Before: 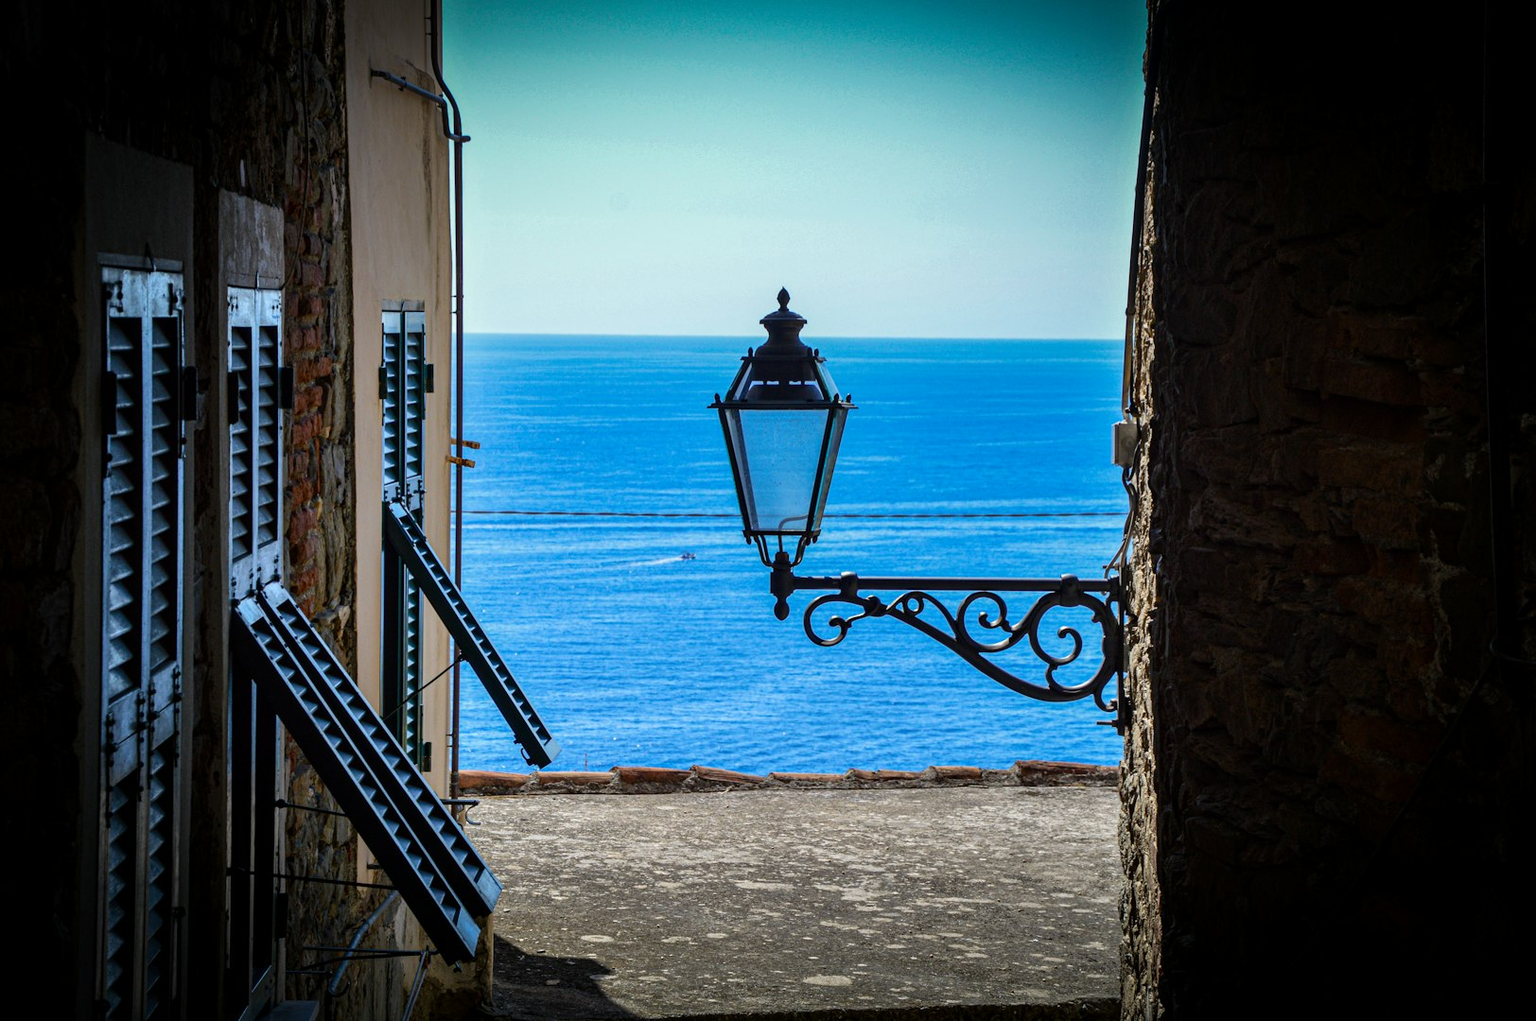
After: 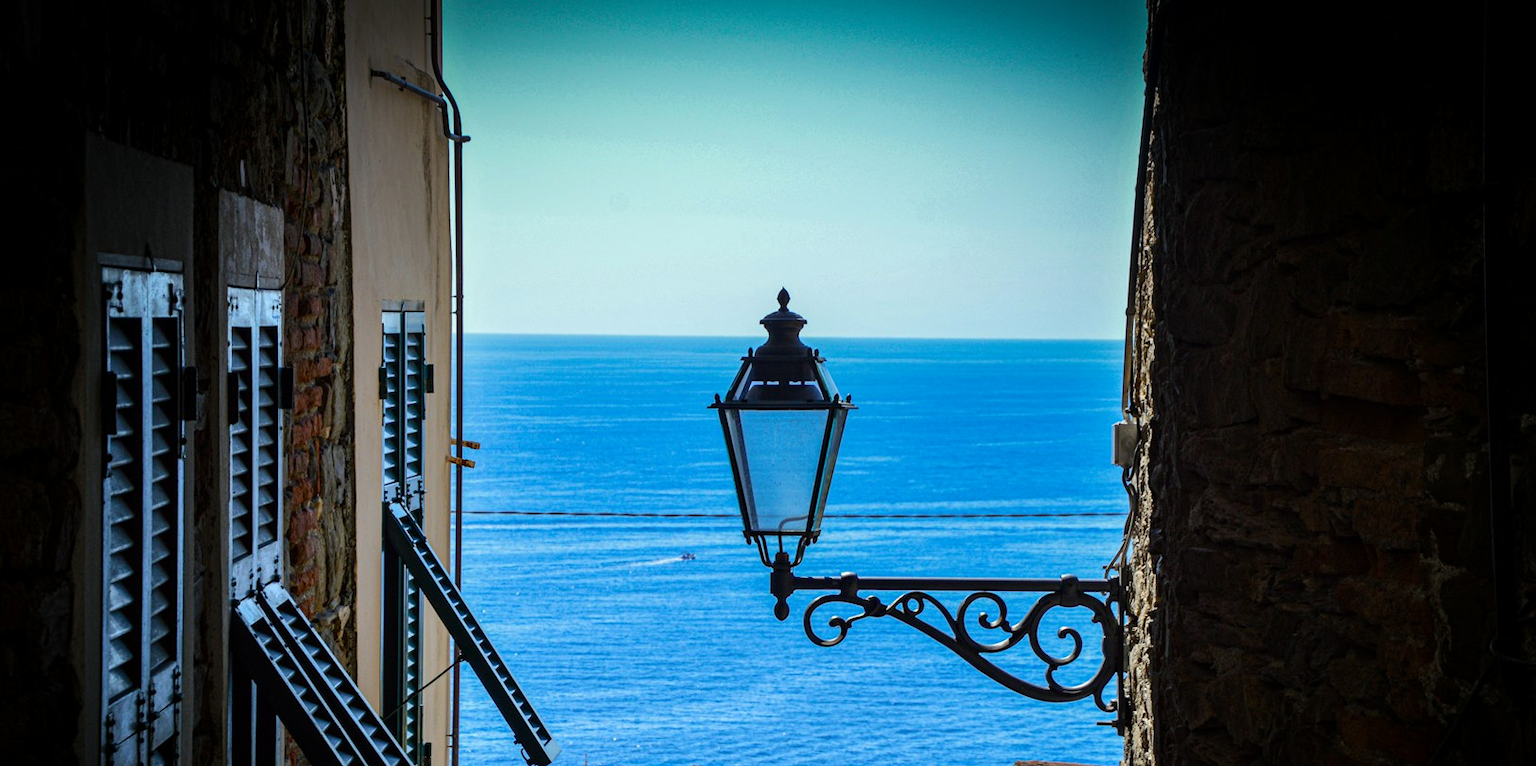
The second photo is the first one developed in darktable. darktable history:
crop: bottom 24.988%
white balance: red 0.978, blue 0.999
